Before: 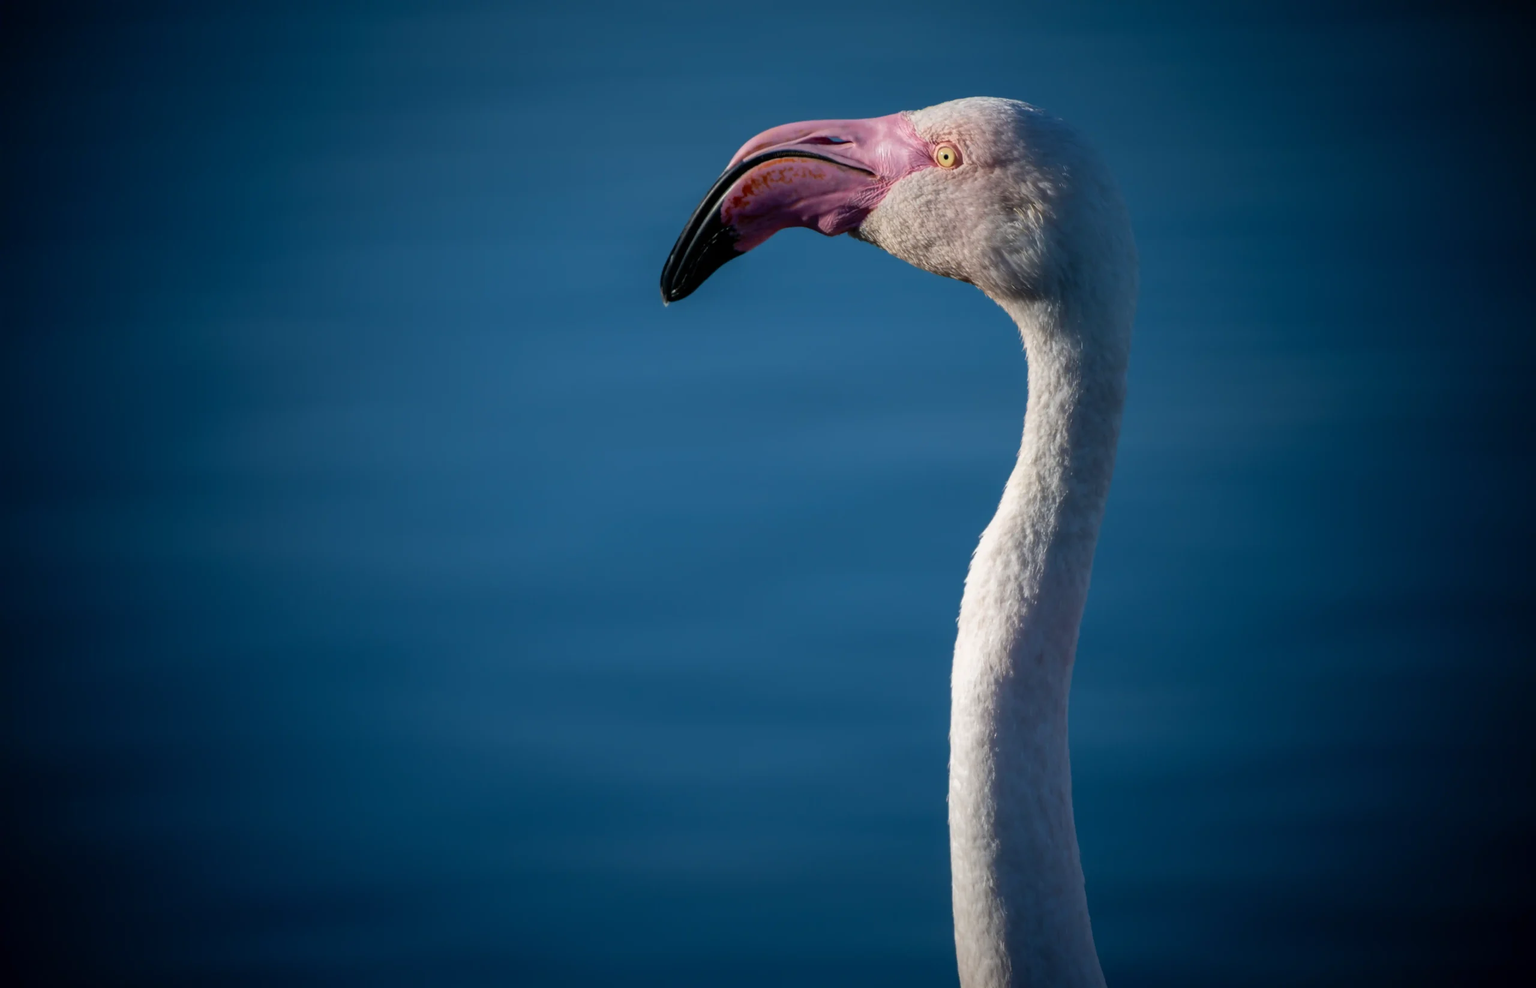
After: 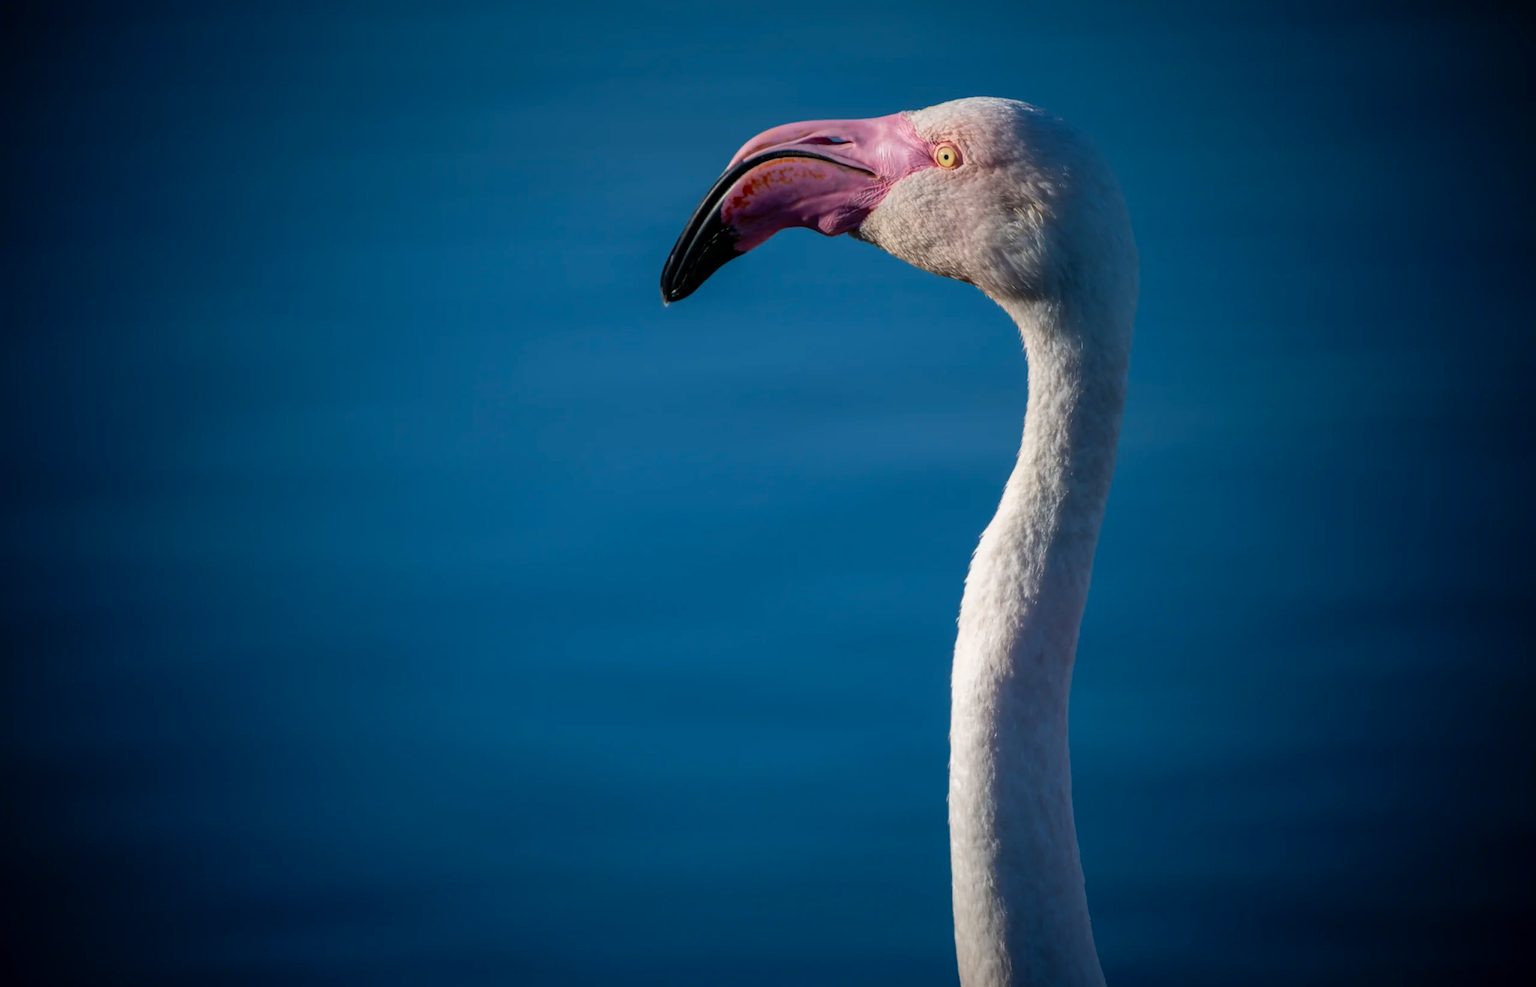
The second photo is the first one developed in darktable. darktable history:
color correction: highlights b* -0.06, saturation 1.15
